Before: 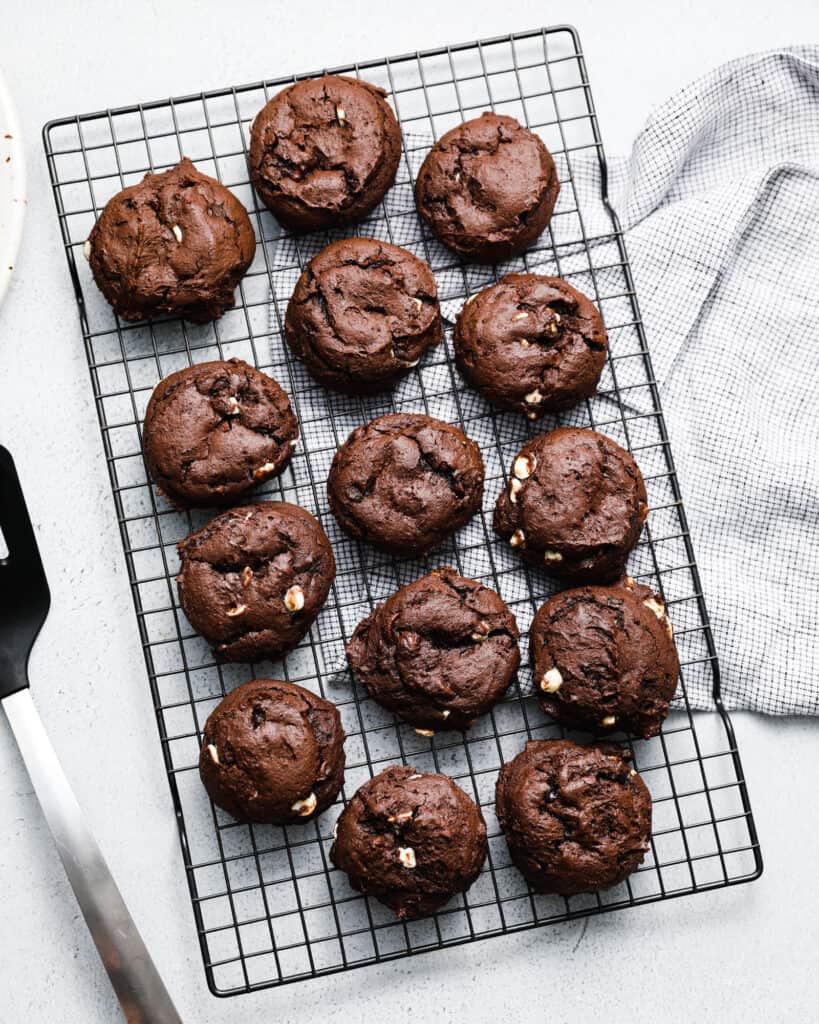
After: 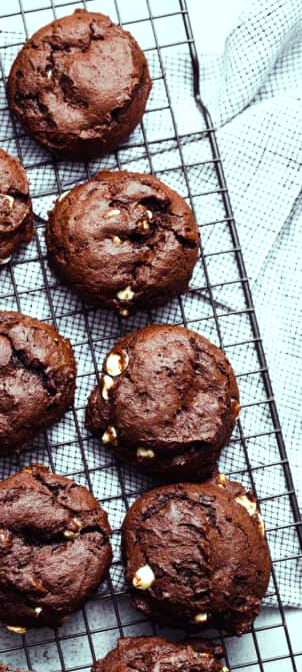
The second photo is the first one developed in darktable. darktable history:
crop and rotate: left 49.936%, top 10.094%, right 13.136%, bottom 24.256%
color balance rgb: shadows lift › luminance 0.49%, shadows lift › chroma 6.83%, shadows lift › hue 300.29°, power › hue 208.98°, highlights gain › luminance 20.24%, highlights gain › chroma 2.73%, highlights gain › hue 173.85°, perceptual saturation grading › global saturation 18.05%
